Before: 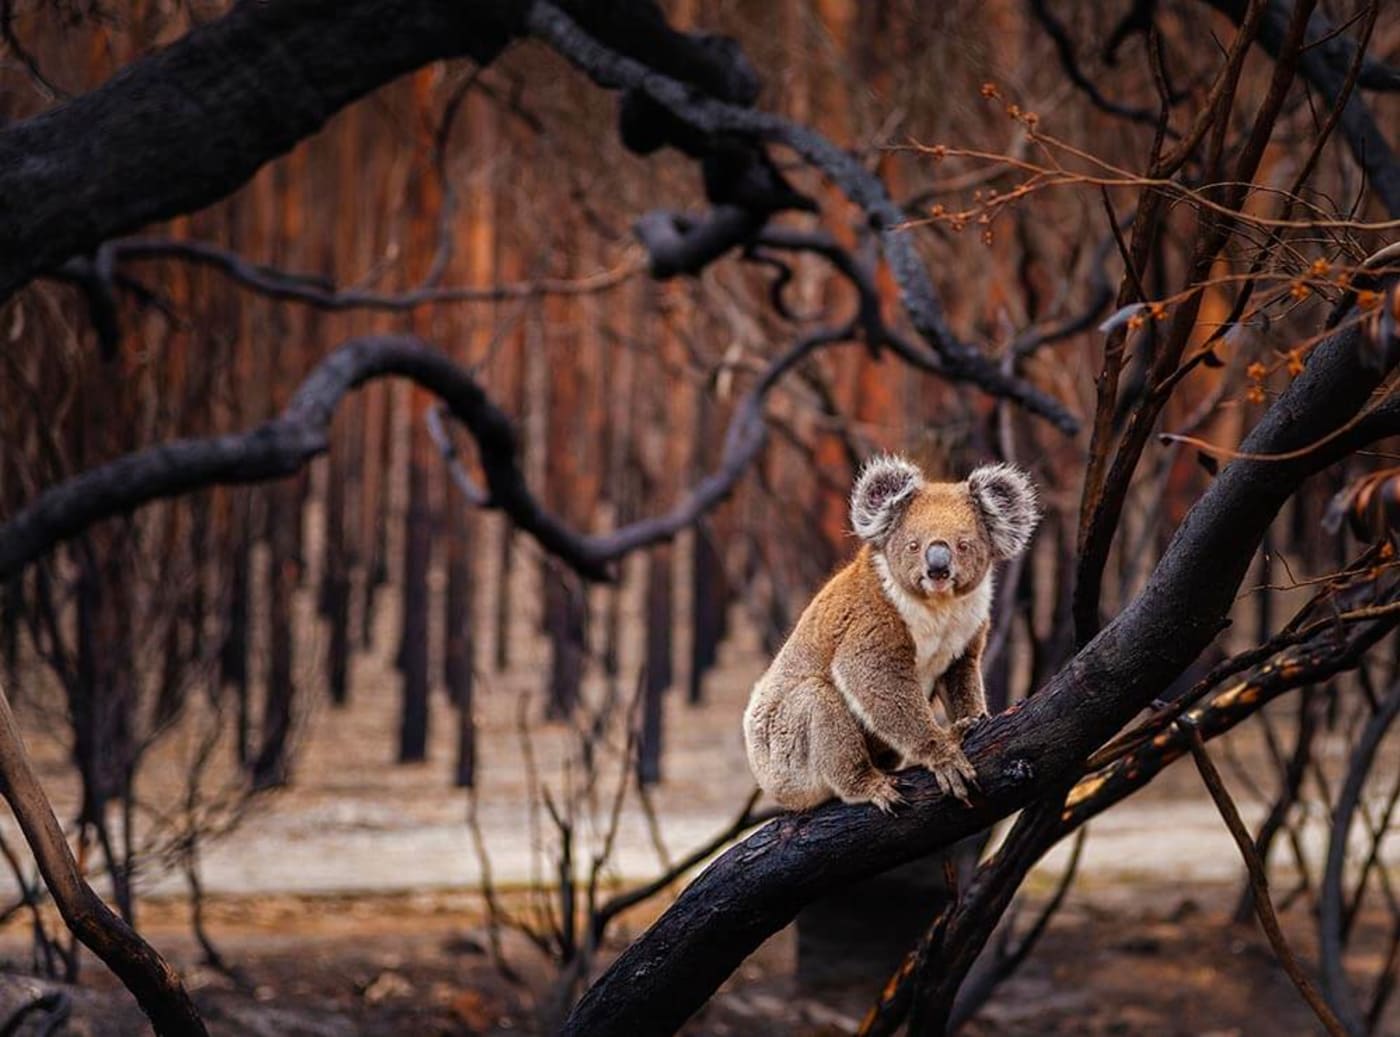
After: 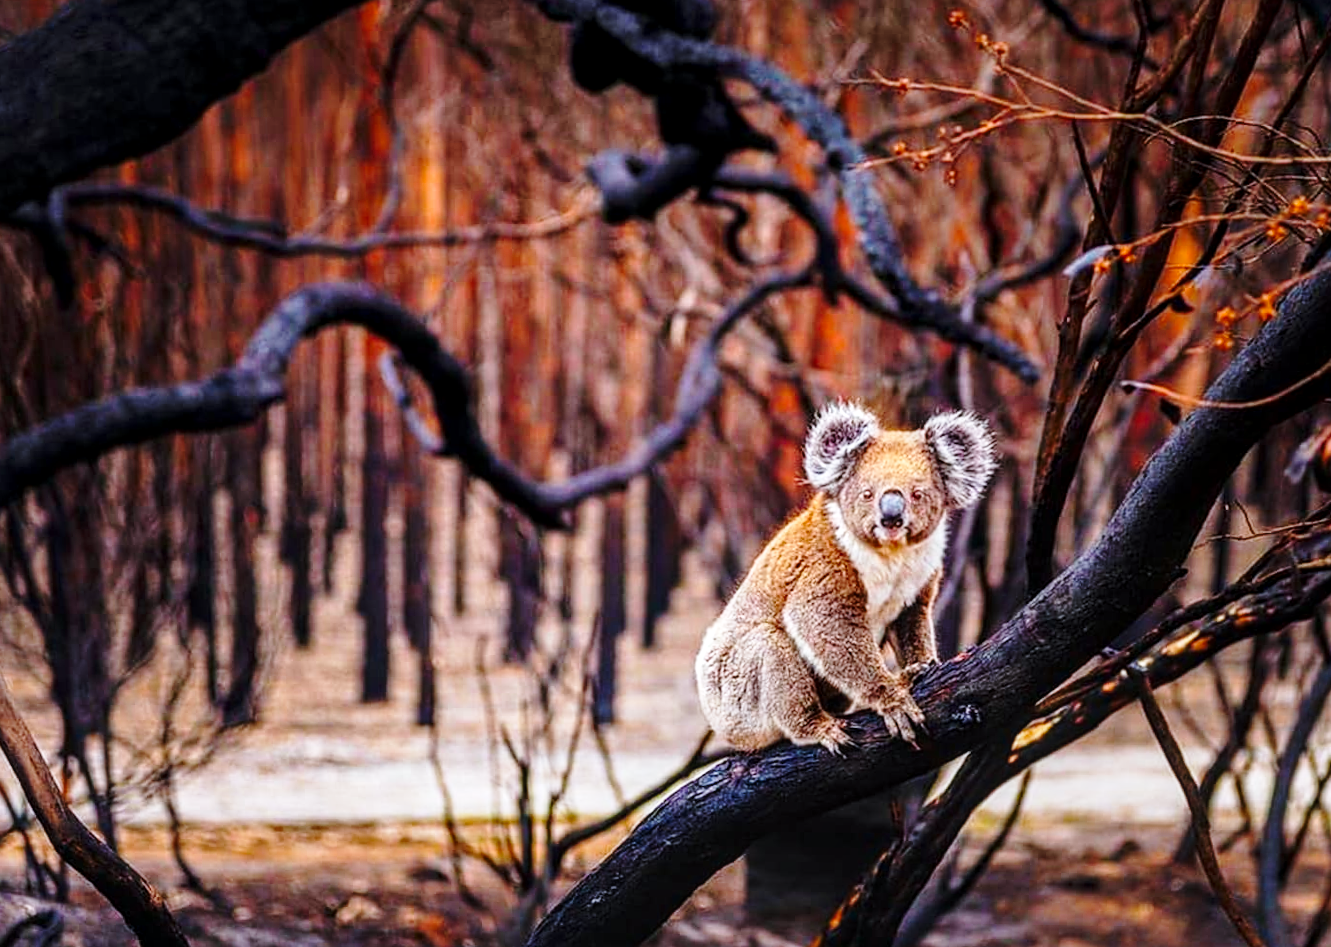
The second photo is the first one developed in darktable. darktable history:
local contrast: on, module defaults
white balance: red 1.009, blue 0.985
crop and rotate: top 6.25%
base curve: curves: ch0 [(0, 0) (0.028, 0.03) (0.121, 0.232) (0.46, 0.748) (0.859, 0.968) (1, 1)], preserve colors none
sharpen: amount 0.2
color balance rgb: linear chroma grading › global chroma 10%, perceptual saturation grading › global saturation 5%, perceptual brilliance grading › global brilliance 4%, global vibrance 7%, saturation formula JzAzBz (2021)
color calibration: x 0.367, y 0.376, temperature 4372.25 K
rotate and perspective: rotation 0.074°, lens shift (vertical) 0.096, lens shift (horizontal) -0.041, crop left 0.043, crop right 0.952, crop top 0.024, crop bottom 0.979
